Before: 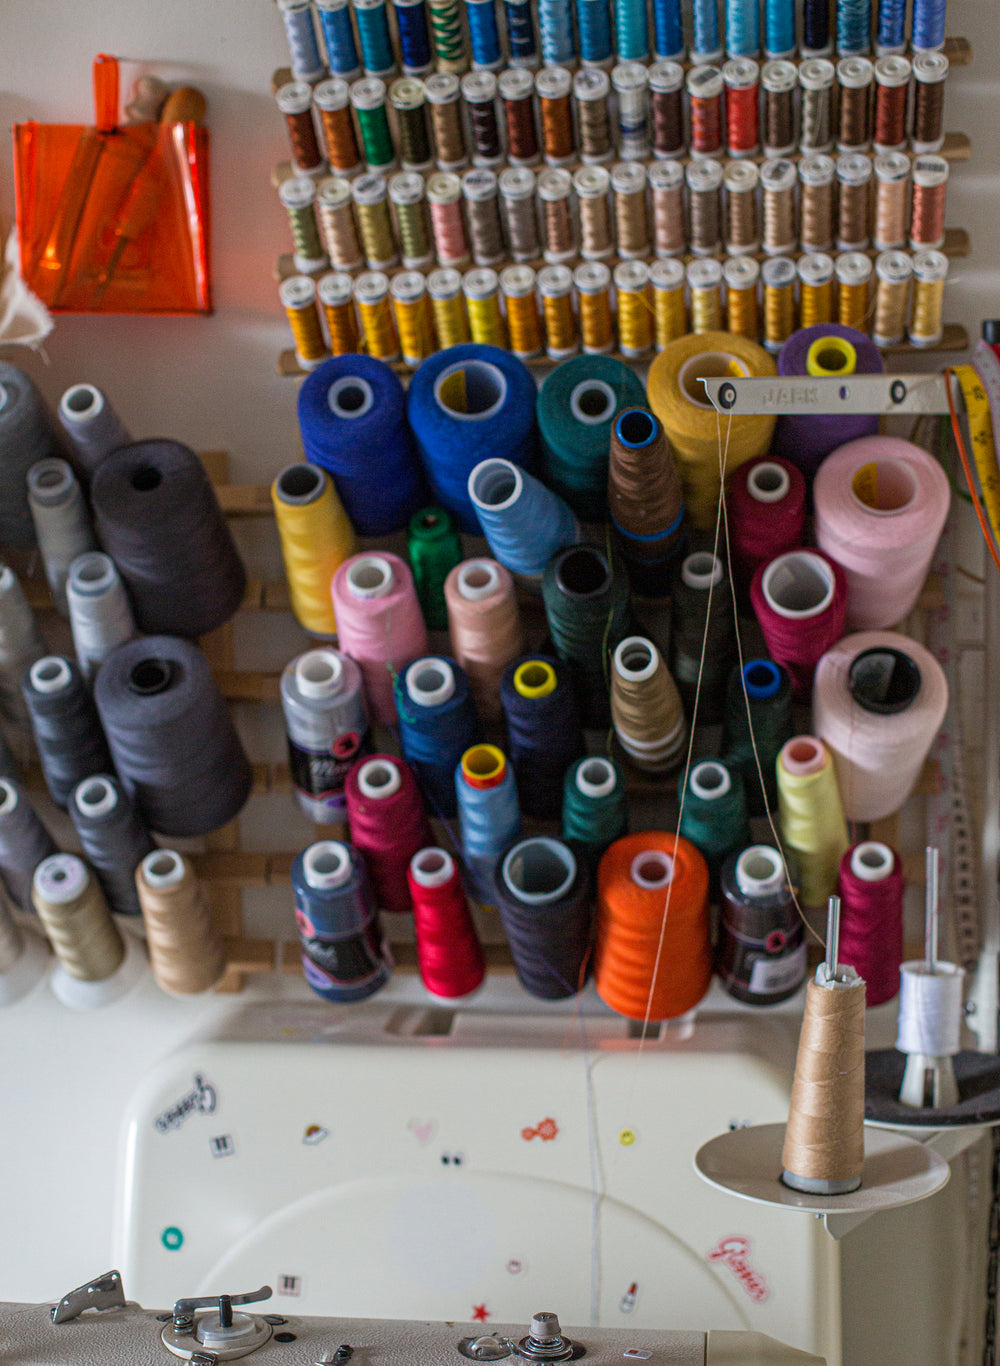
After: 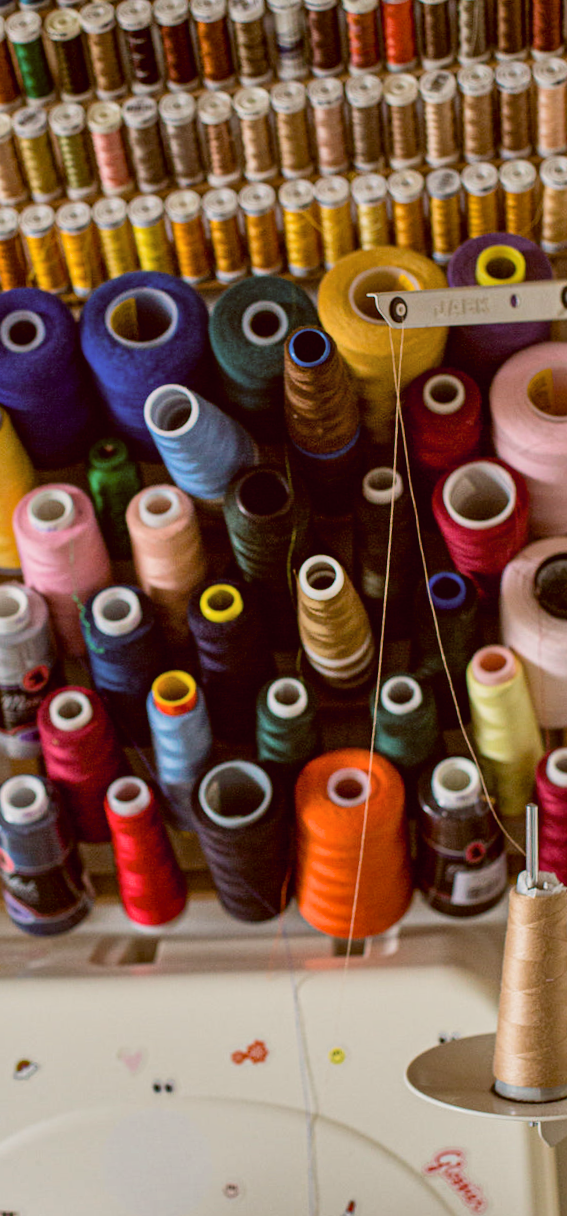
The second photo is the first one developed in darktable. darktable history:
rotate and perspective: rotation -3°, crop left 0.031, crop right 0.968, crop top 0.07, crop bottom 0.93
color balance: lift [1, 1.011, 0.999, 0.989], gamma [1.109, 1.045, 1.039, 0.955], gain [0.917, 0.936, 0.952, 1.064], contrast 2.32%, contrast fulcrum 19%, output saturation 101%
crop: left 31.458%, top 0%, right 11.876%
white balance: red 1.045, blue 0.932
shadows and highlights: soften with gaussian
filmic rgb: black relative exposure -8.07 EV, white relative exposure 3 EV, hardness 5.35, contrast 1.25
